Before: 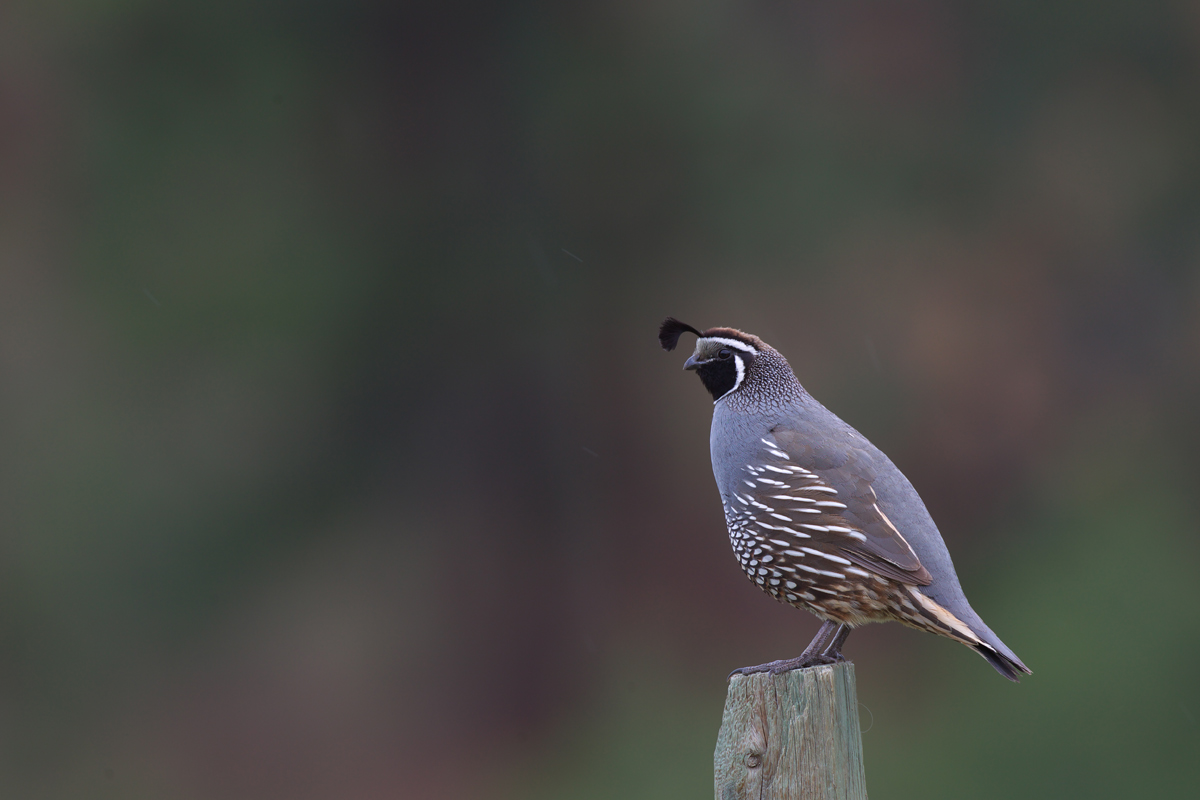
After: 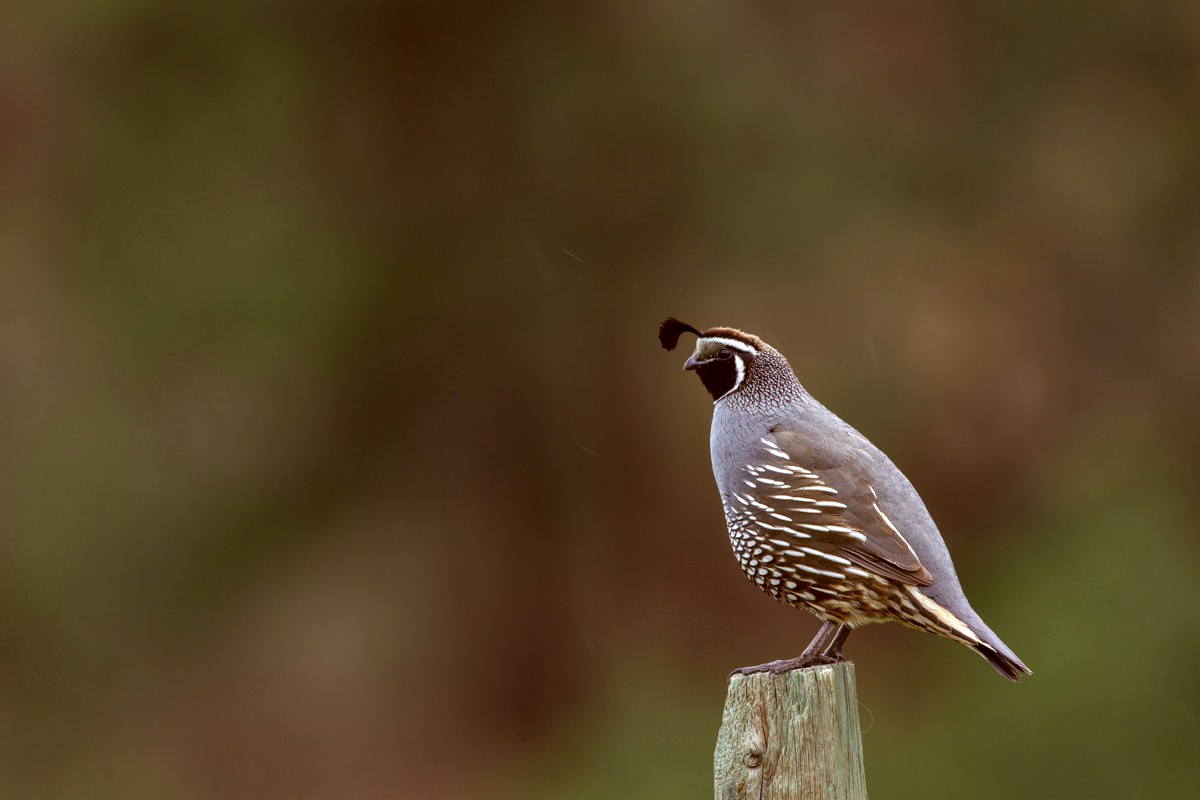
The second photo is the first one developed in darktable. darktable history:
local contrast: highlights 24%, detail 150%
color correction: highlights a* -6.07, highlights b* 9.2, shadows a* 10.8, shadows b* 23.27
contrast equalizer: y [[0.528, 0.548, 0.563, 0.562, 0.546, 0.526], [0.55 ×6], [0 ×6], [0 ×6], [0 ×6]]
